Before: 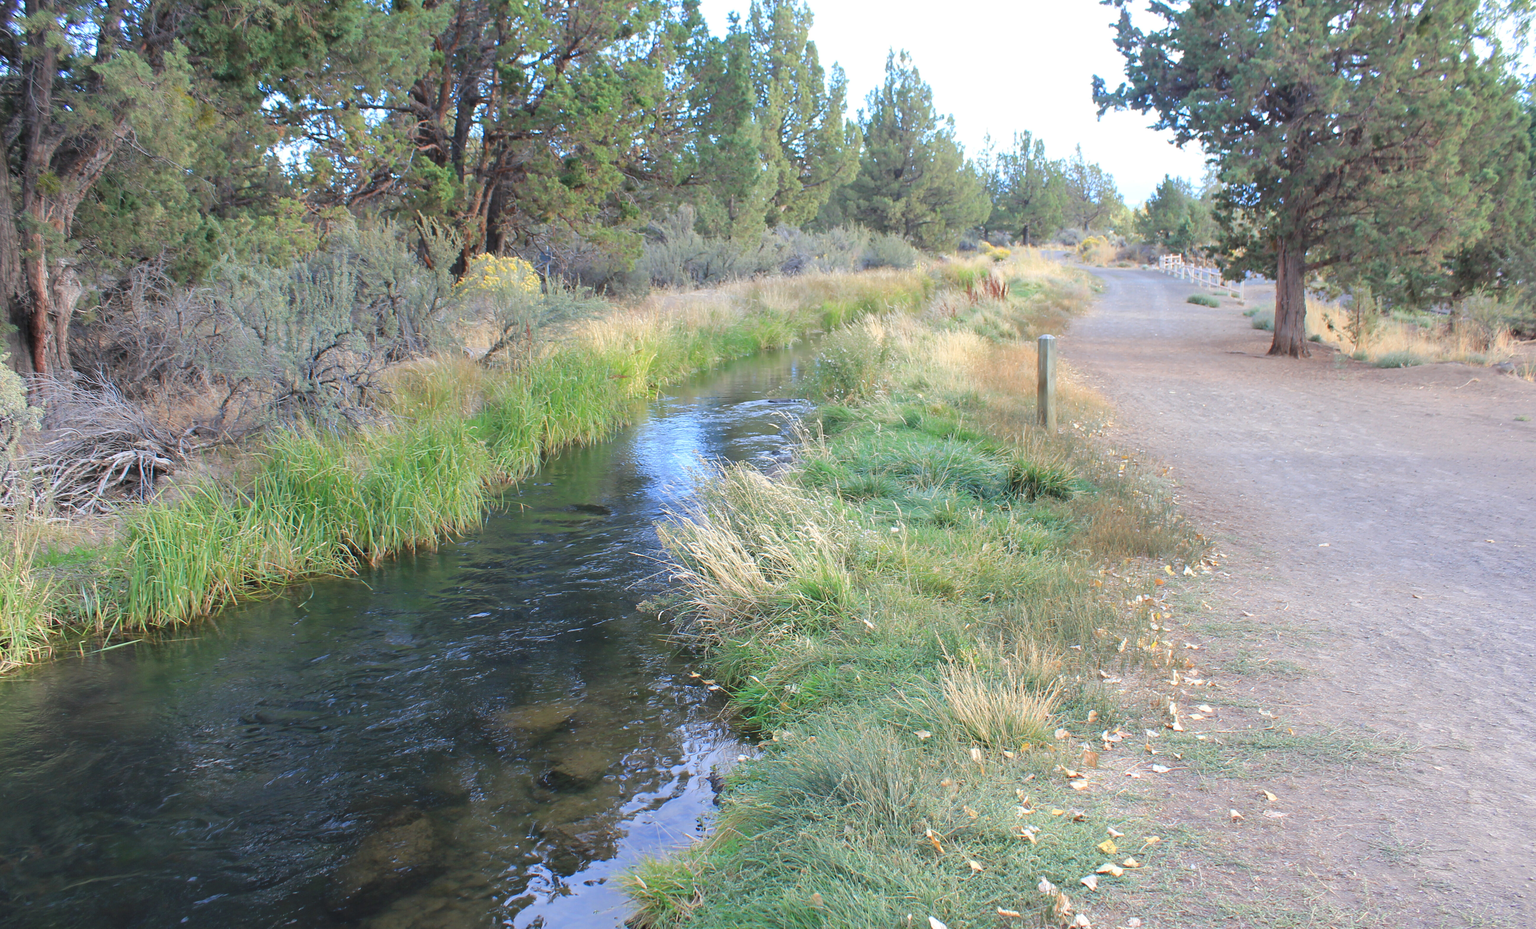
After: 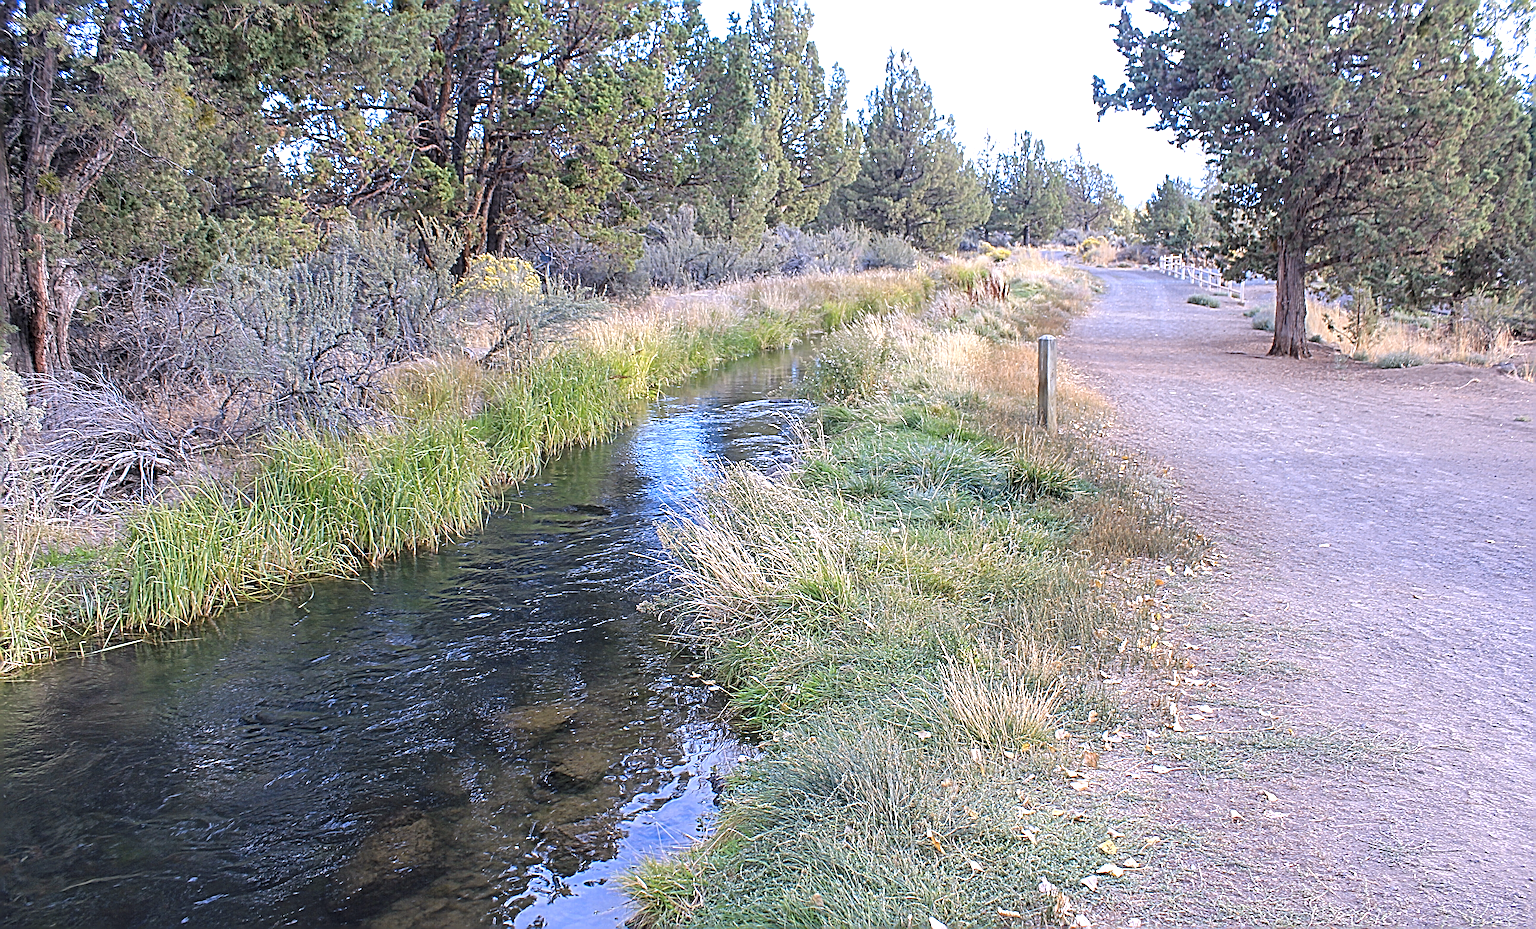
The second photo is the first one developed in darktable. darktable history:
sharpen: radius 6.3, amount 1.8, threshold 0
white balance: red 1.066, blue 1.119
color calibration: illuminant same as pipeline (D50), x 0.346, y 0.359, temperature 5002.42 K
local contrast: detail 130%
color contrast: green-magenta contrast 0.8, blue-yellow contrast 1.1, unbound 0
